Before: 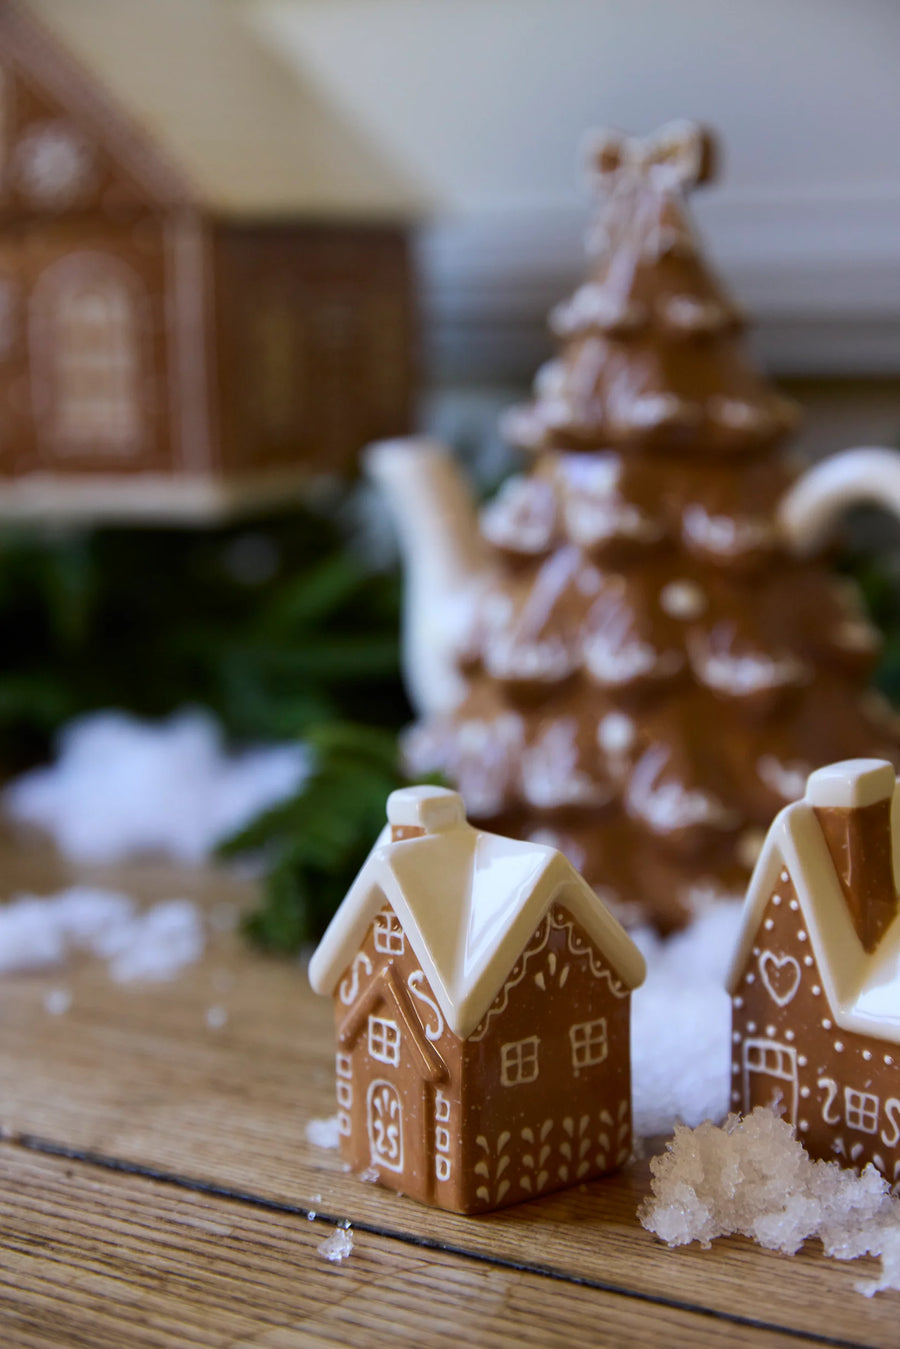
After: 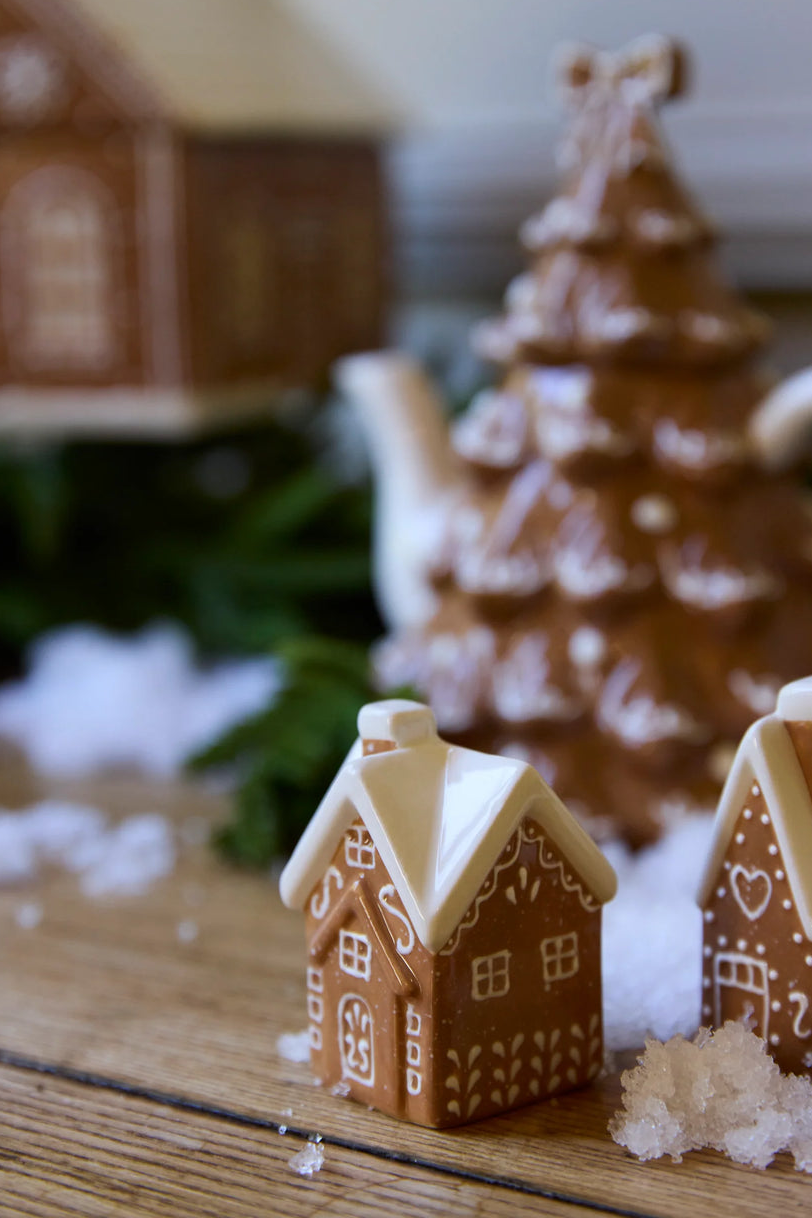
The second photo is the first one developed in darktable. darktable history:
rotate and perspective: crop left 0, crop top 0
crop: left 3.305%, top 6.436%, right 6.389%, bottom 3.258%
